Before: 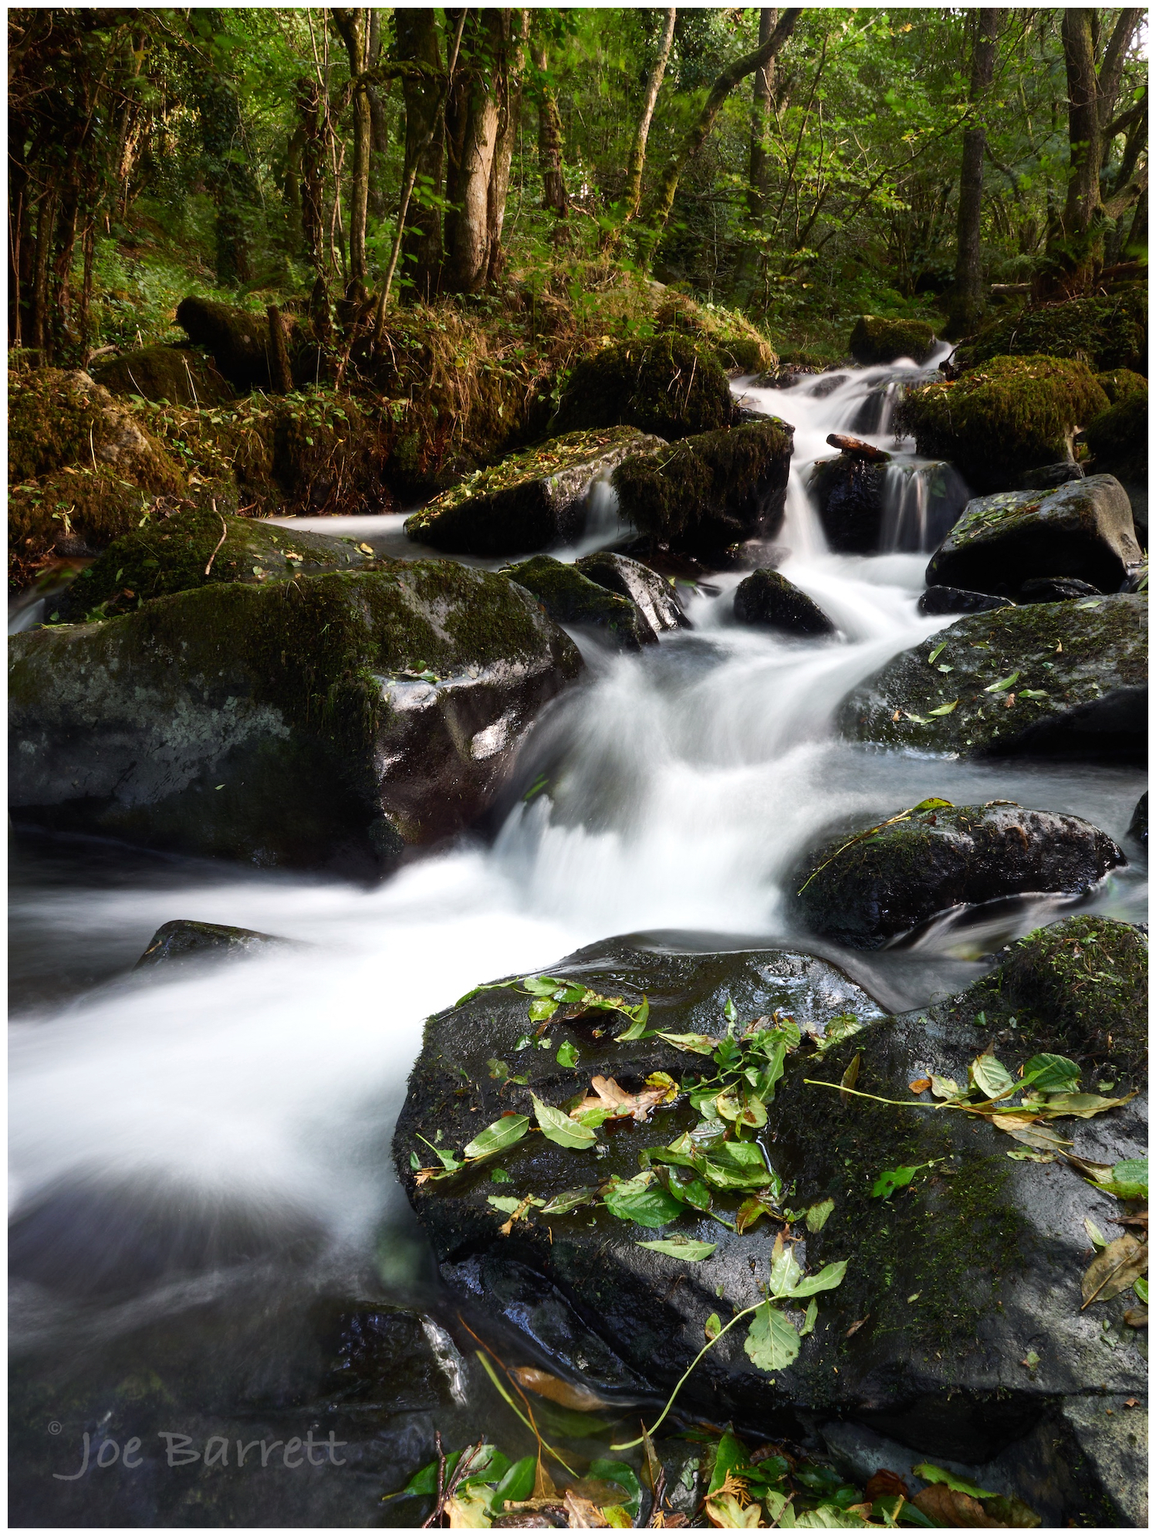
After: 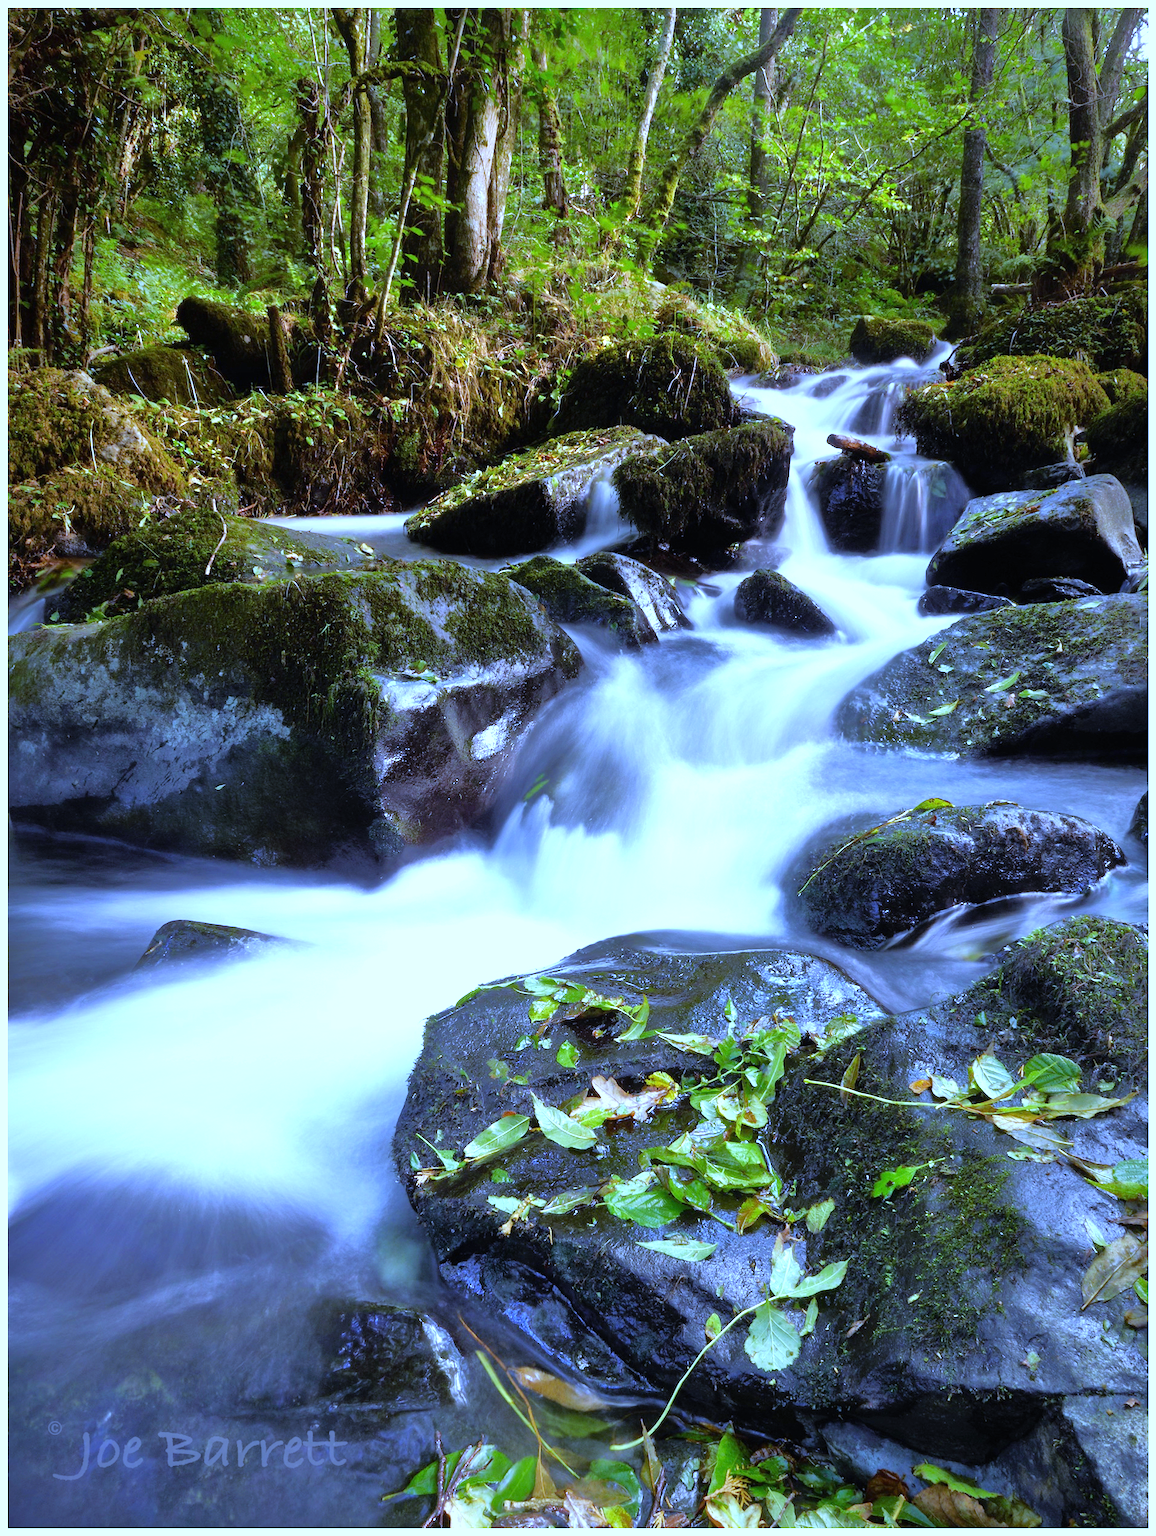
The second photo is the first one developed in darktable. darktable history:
tone equalizer: -7 EV 0.15 EV, -6 EV 0.6 EV, -5 EV 1.15 EV, -4 EV 1.33 EV, -3 EV 1.15 EV, -2 EV 0.6 EV, -1 EV 0.15 EV, mask exposure compensation -0.5 EV
exposure: black level correction 0, exposure 0.5 EV, compensate exposure bias true, compensate highlight preservation false
white balance: red 0.766, blue 1.537
